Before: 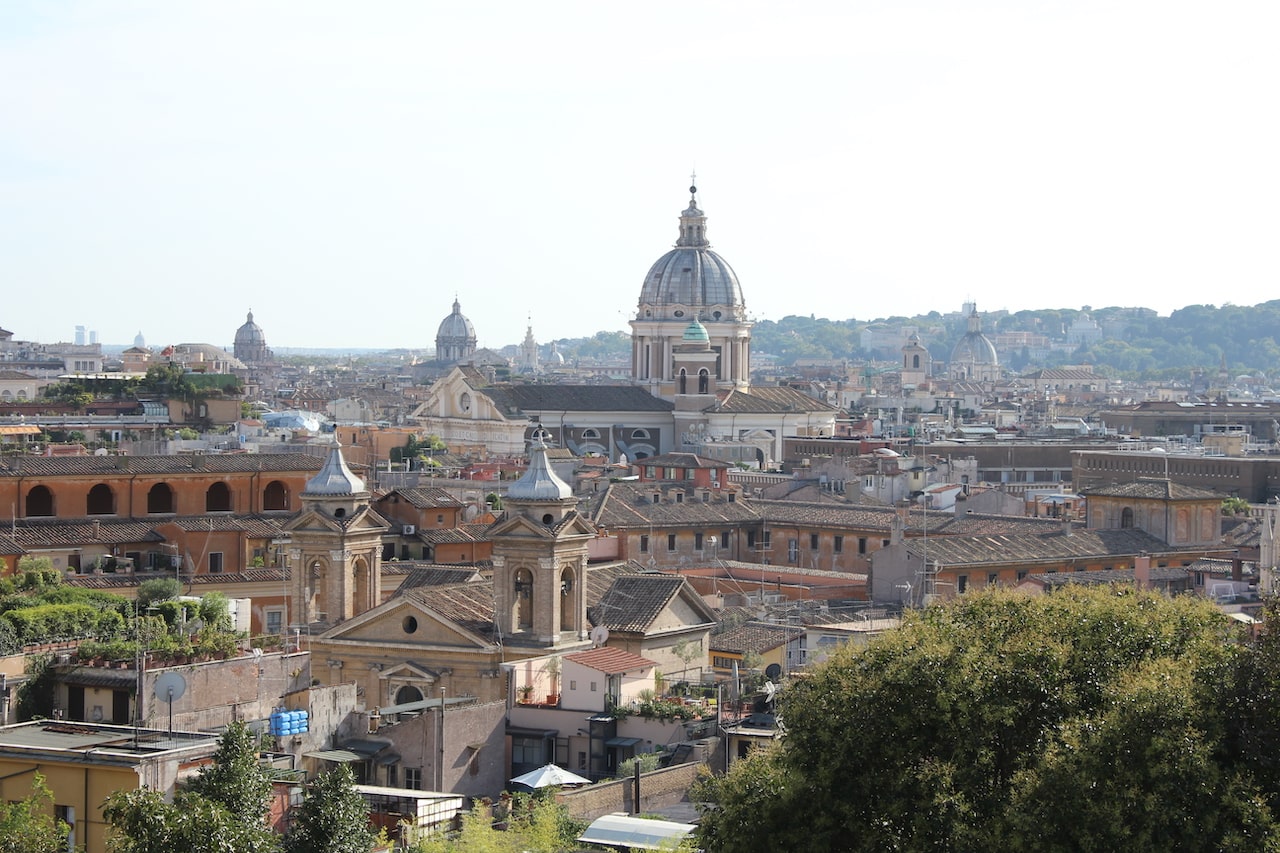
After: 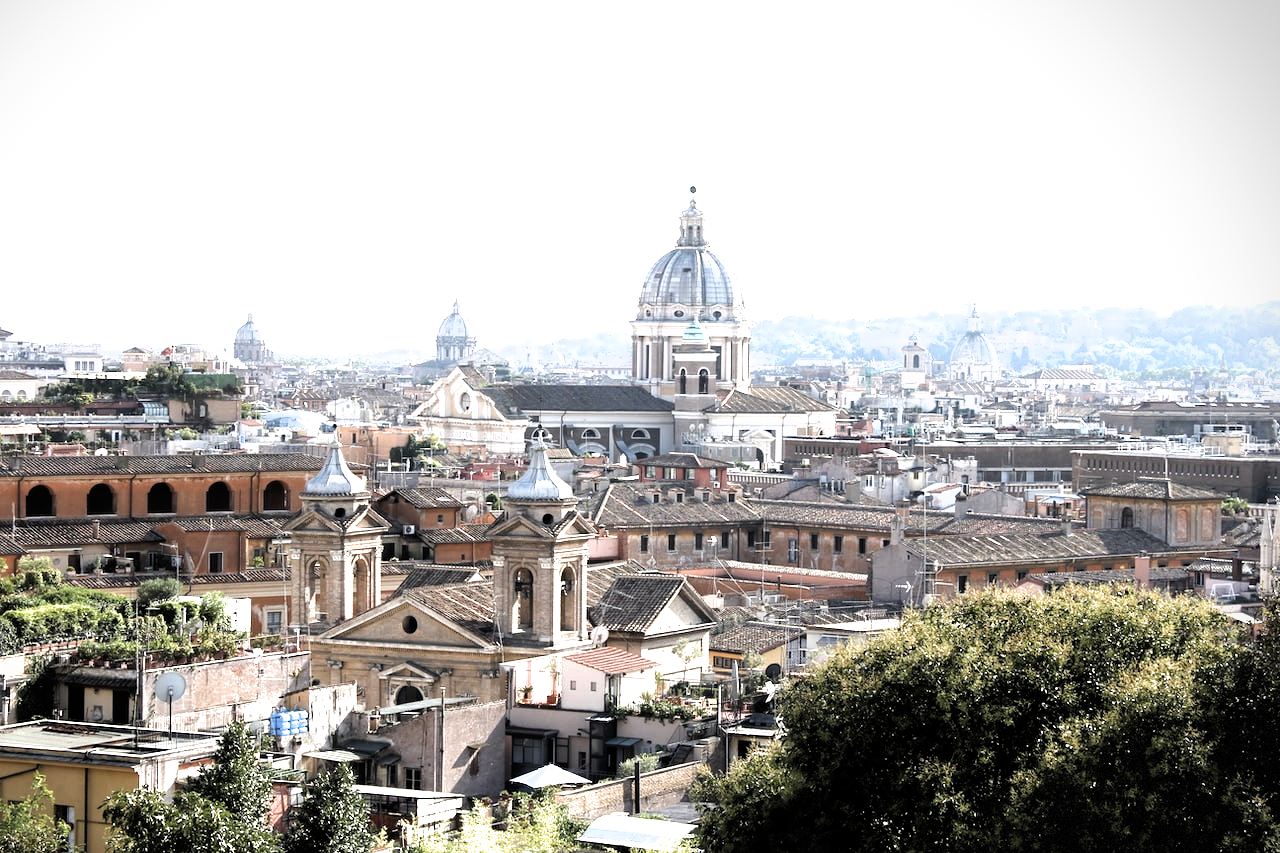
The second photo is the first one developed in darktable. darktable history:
tone equalizer: on, module defaults
exposure: exposure 0.634 EV, compensate highlight preservation false
filmic rgb: black relative exposure -8.26 EV, white relative exposure 2.22 EV, hardness 7.18, latitude 86.4%, contrast 1.69, highlights saturation mix -3.36%, shadows ↔ highlights balance -2.41%, color science v6 (2022)
vignetting: fall-off start 97.18%, brightness -0.403, saturation -0.309, center (-0.121, -0.008), width/height ratio 1.18, dithering 8-bit output
